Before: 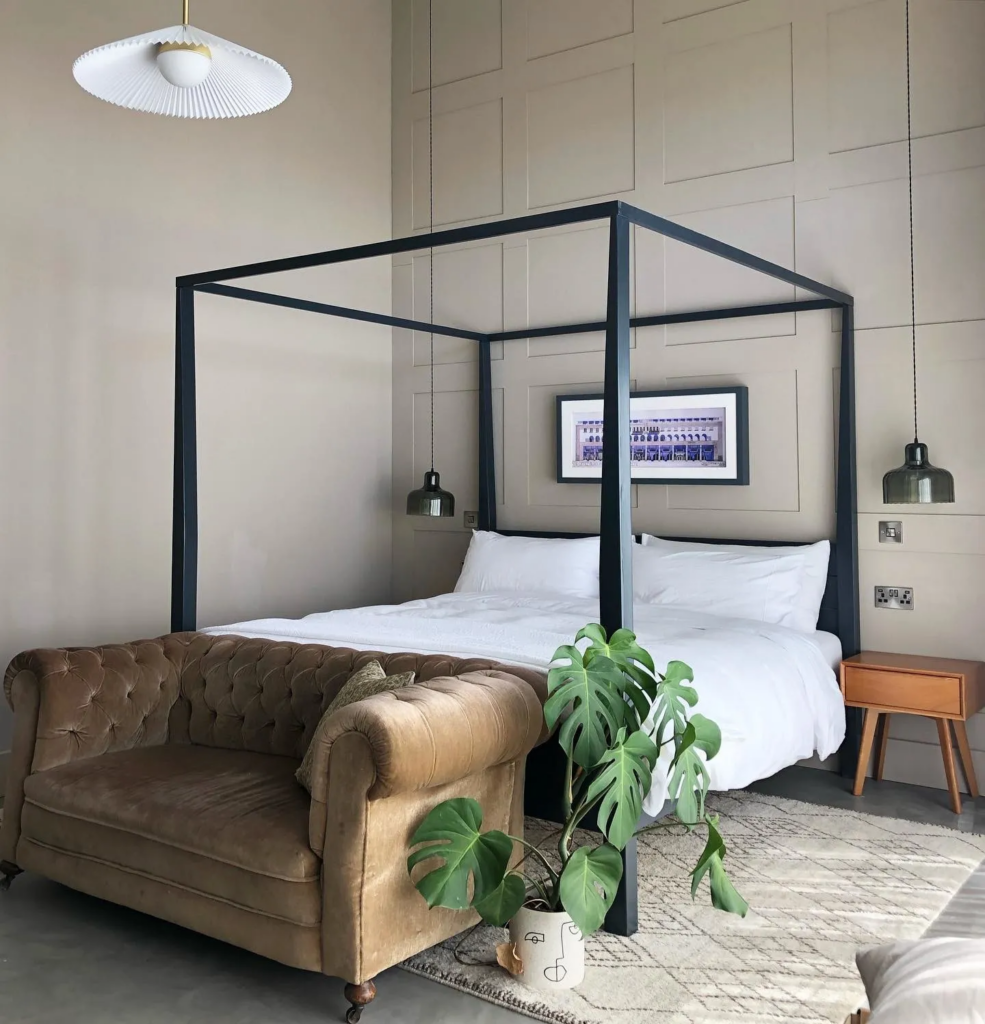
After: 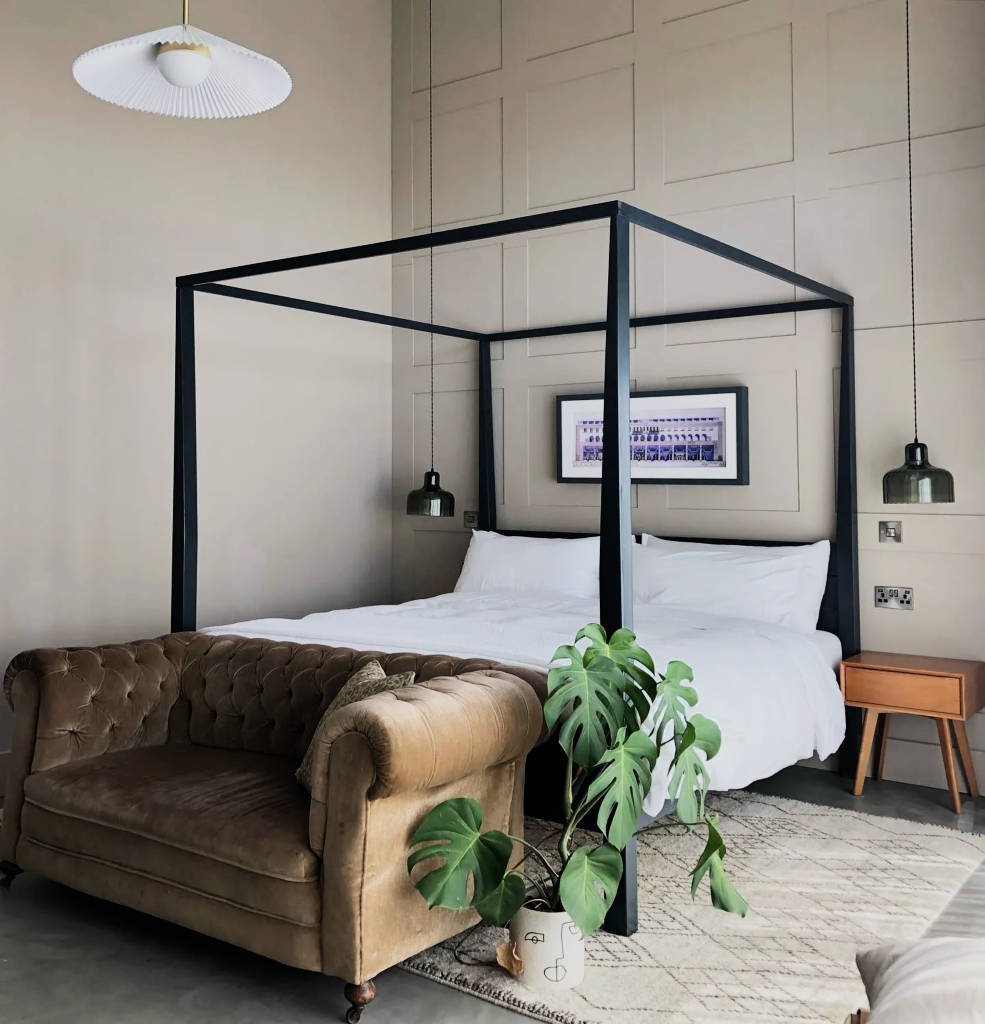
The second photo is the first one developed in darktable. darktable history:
filmic rgb: black relative exposure -7.5 EV, white relative exposure 5 EV, hardness 3.31, contrast 1.3, contrast in shadows safe
color zones: curves: ch0 [(0.25, 0.5) (0.423, 0.5) (0.443, 0.5) (0.521, 0.756) (0.568, 0.5) (0.576, 0.5) (0.75, 0.5)]; ch1 [(0.25, 0.5) (0.423, 0.5) (0.443, 0.5) (0.539, 0.873) (0.624, 0.565) (0.631, 0.5) (0.75, 0.5)]
